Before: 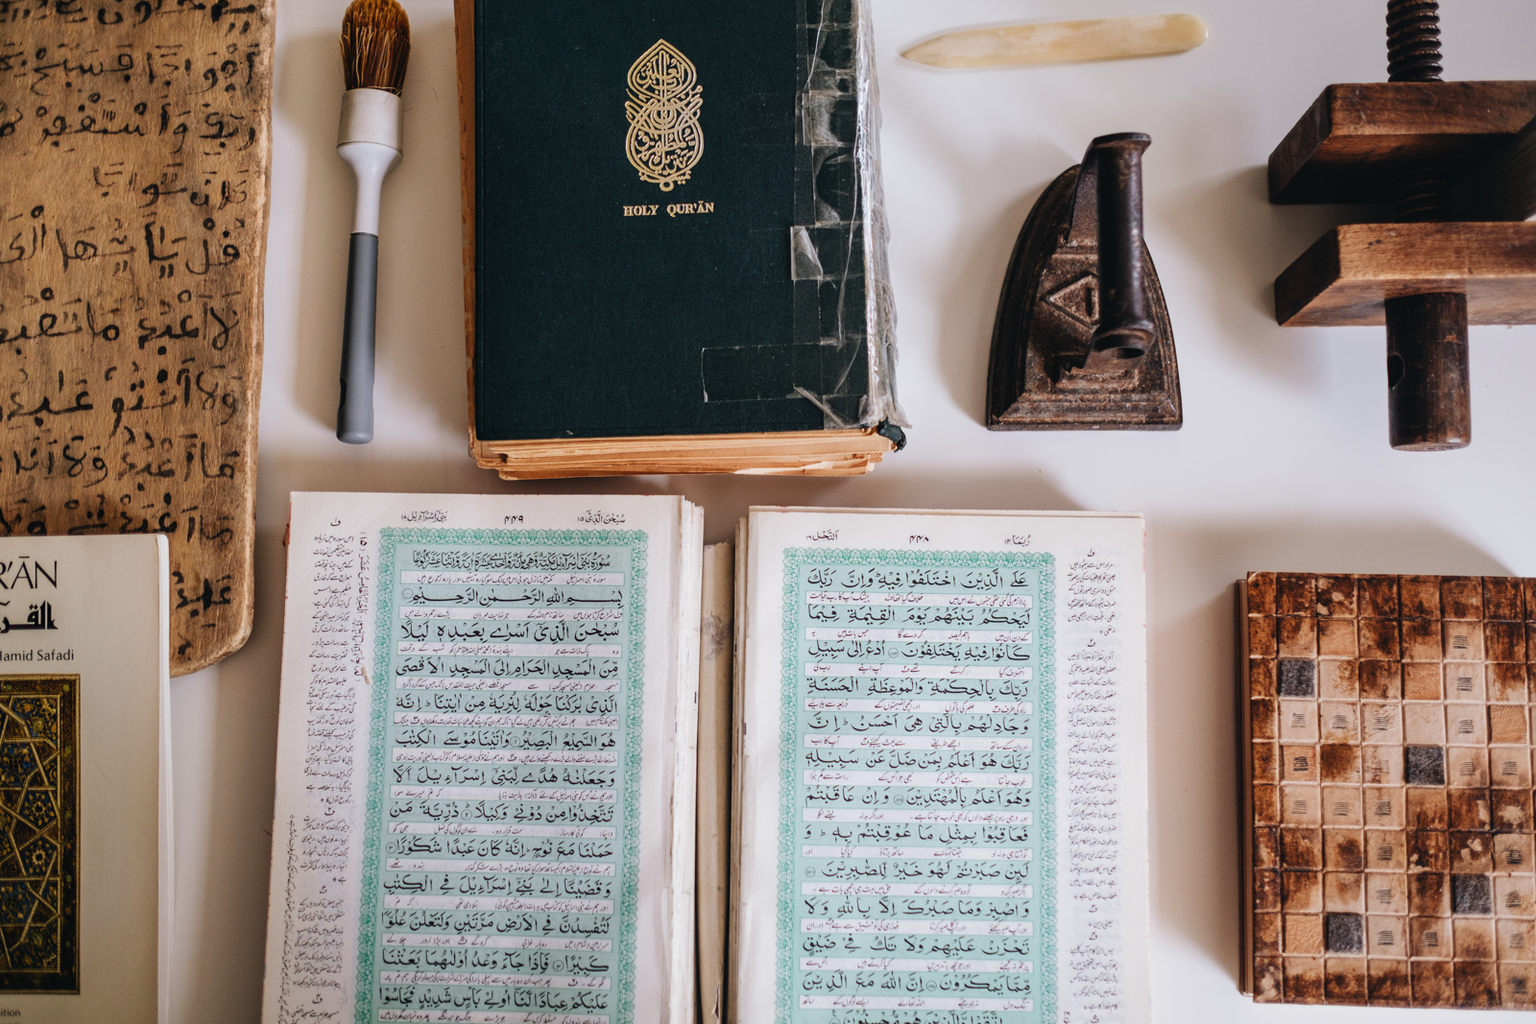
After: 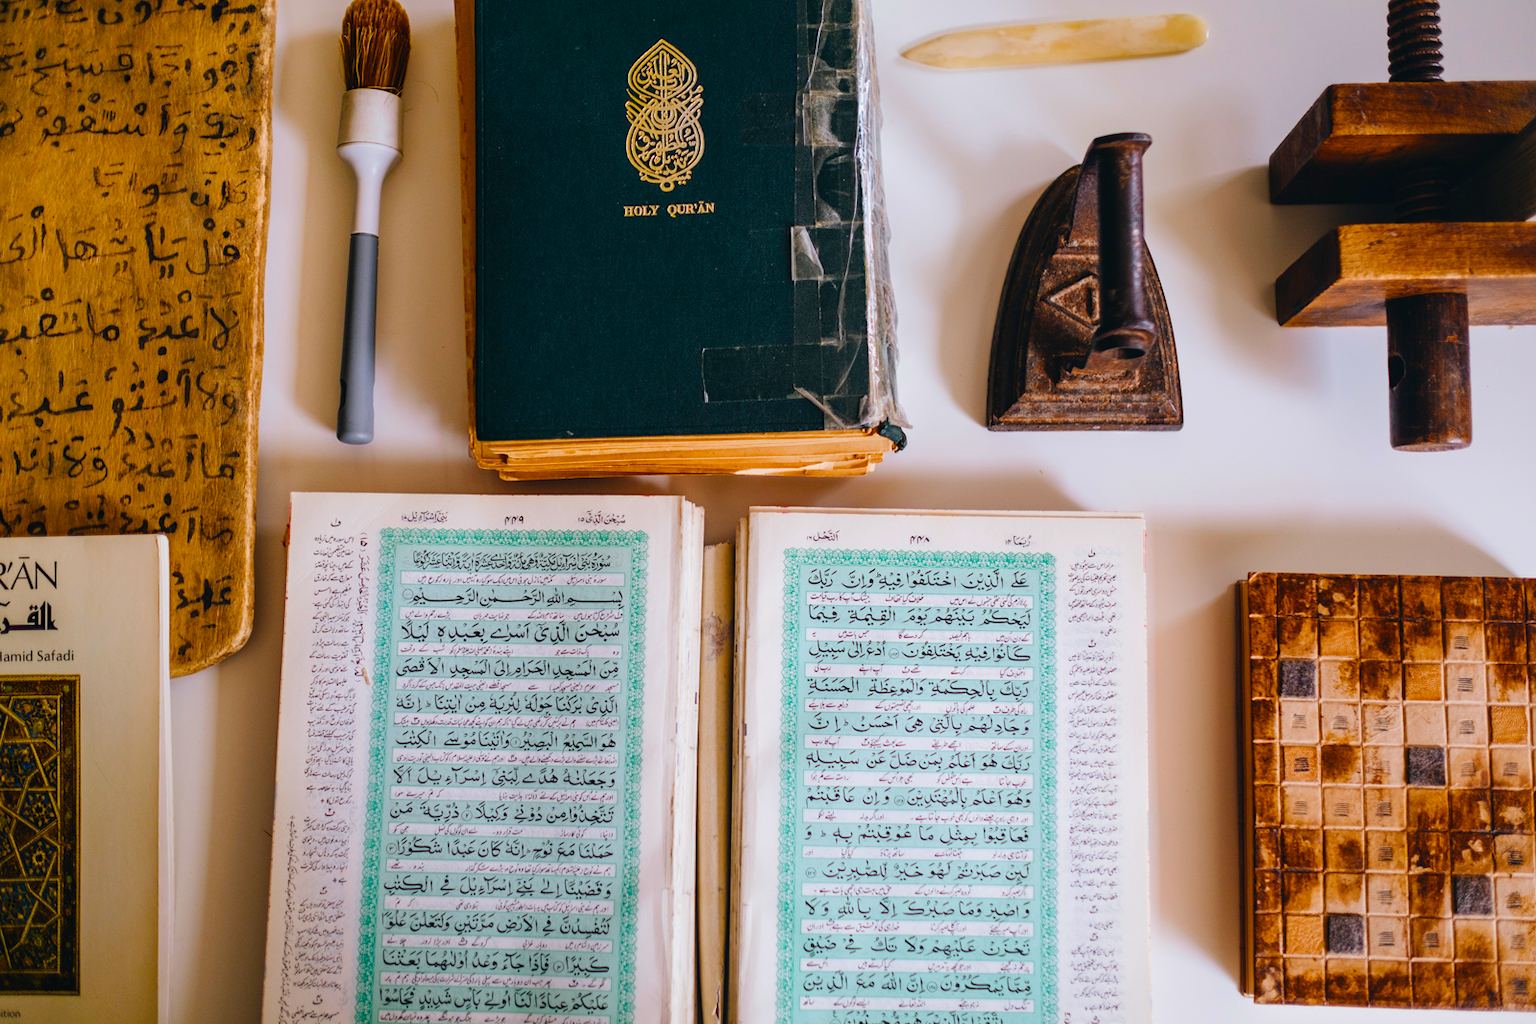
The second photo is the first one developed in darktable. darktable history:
color balance rgb: linear chroma grading › global chroma 23.15%, perceptual saturation grading › global saturation 28.7%, perceptual saturation grading › mid-tones 12.04%, perceptual saturation grading › shadows 10.19%, global vibrance 22.22%
